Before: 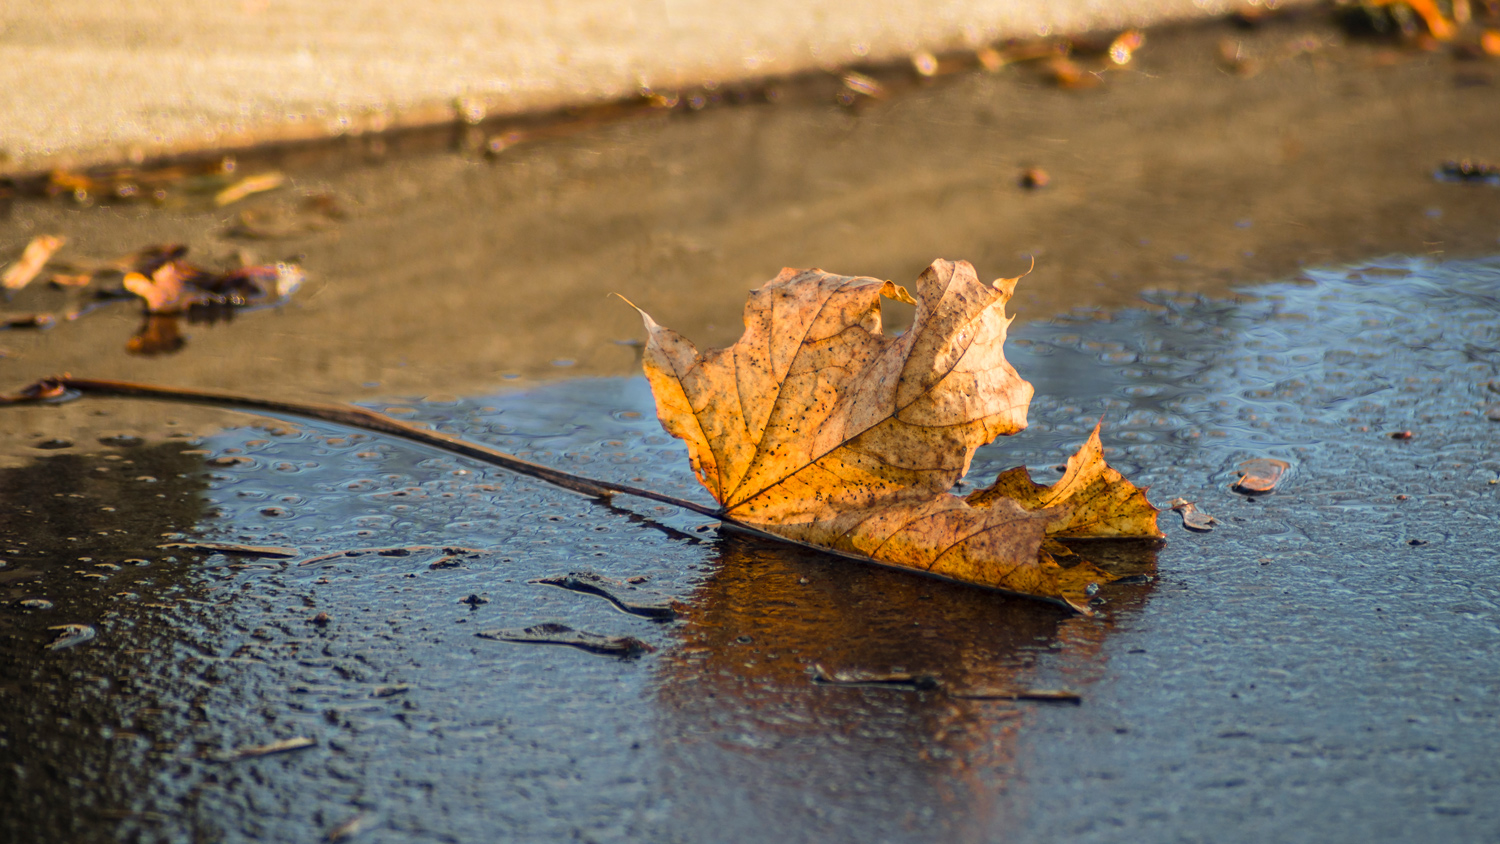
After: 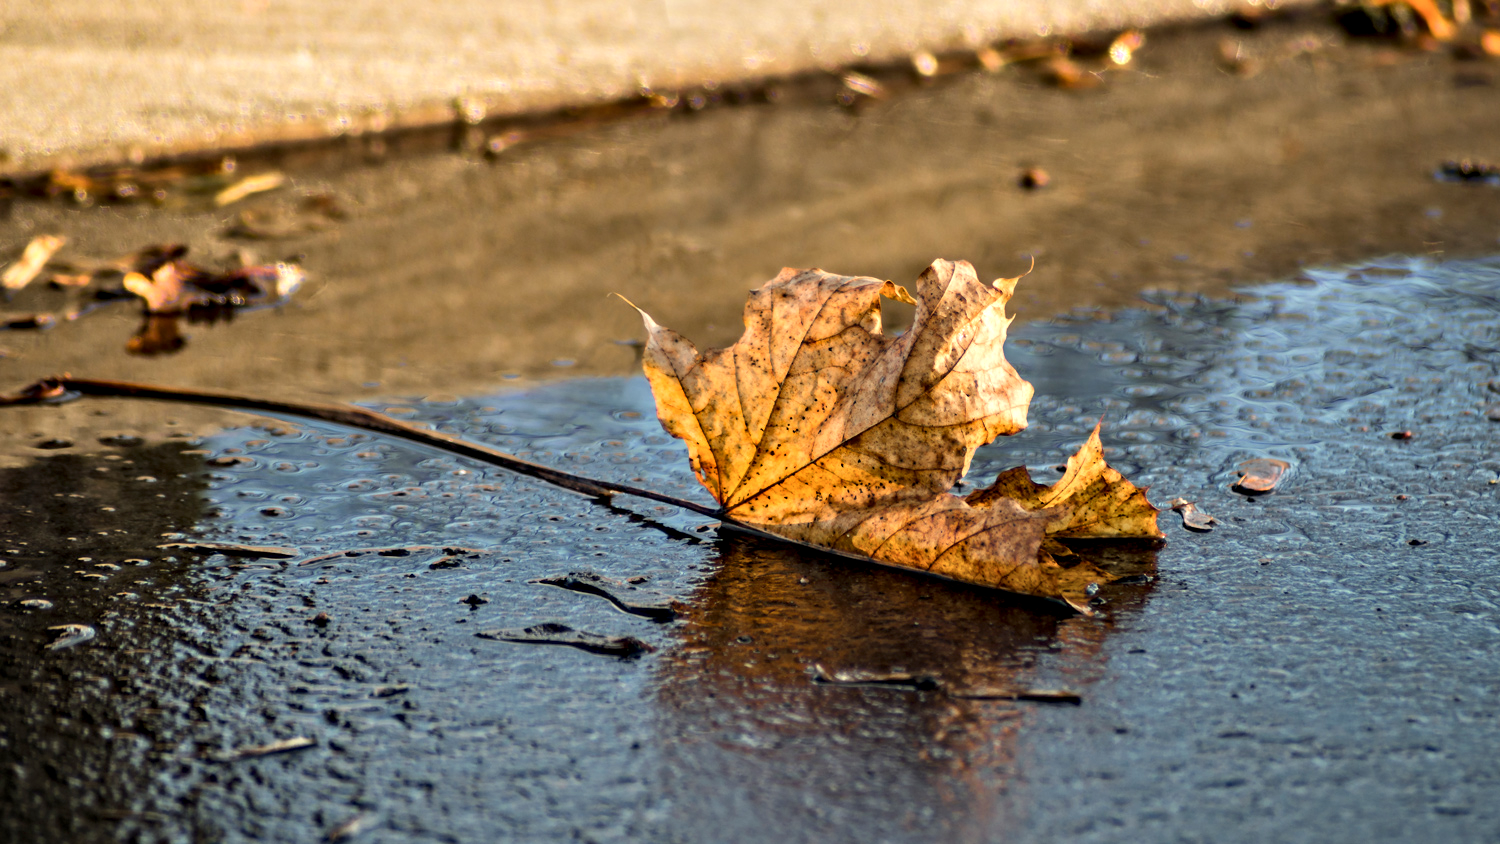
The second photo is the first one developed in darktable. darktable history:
contrast equalizer: y [[0.511, 0.558, 0.631, 0.632, 0.559, 0.512], [0.5 ×6], [0.507, 0.559, 0.627, 0.644, 0.647, 0.647], [0 ×6], [0 ×6]]
